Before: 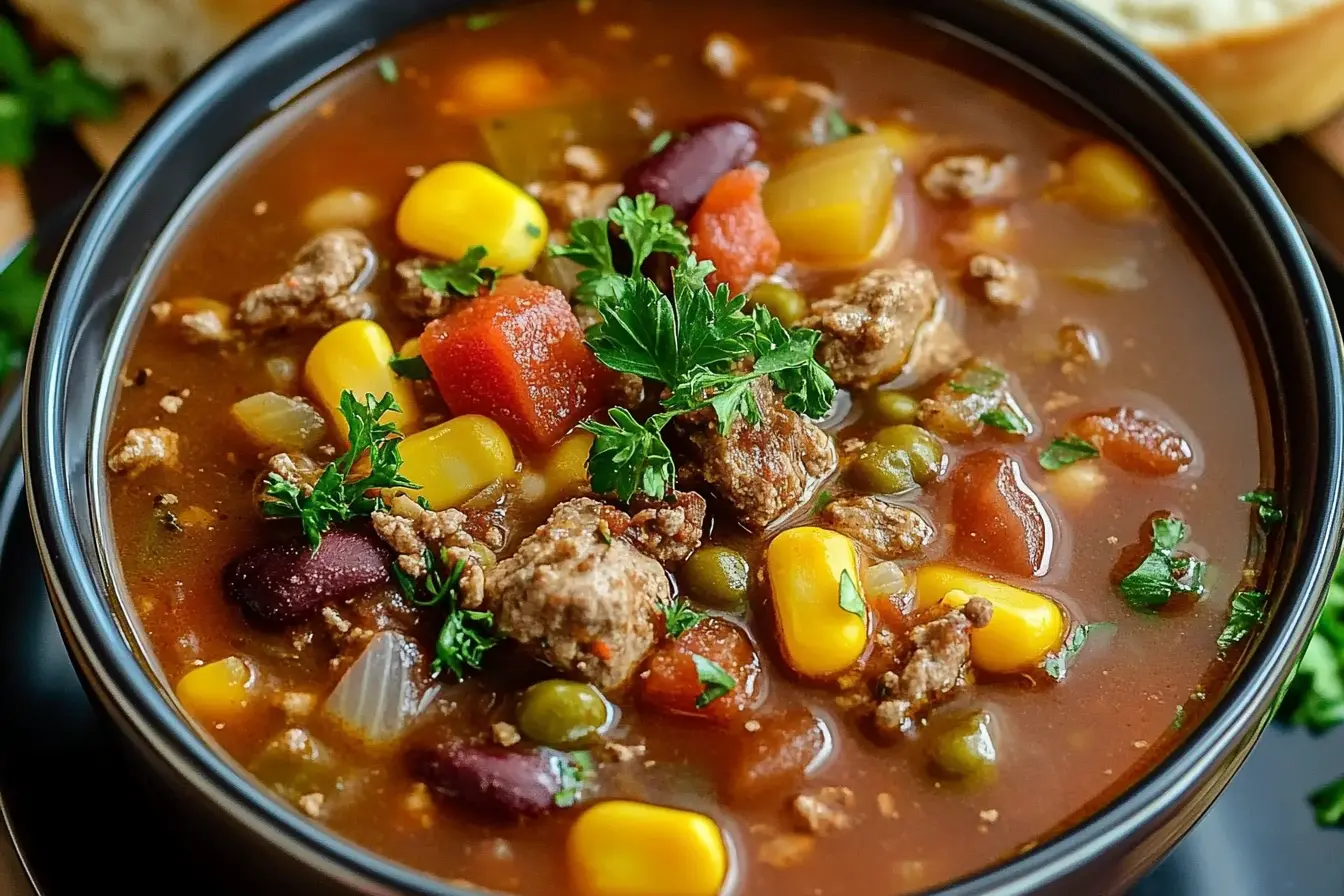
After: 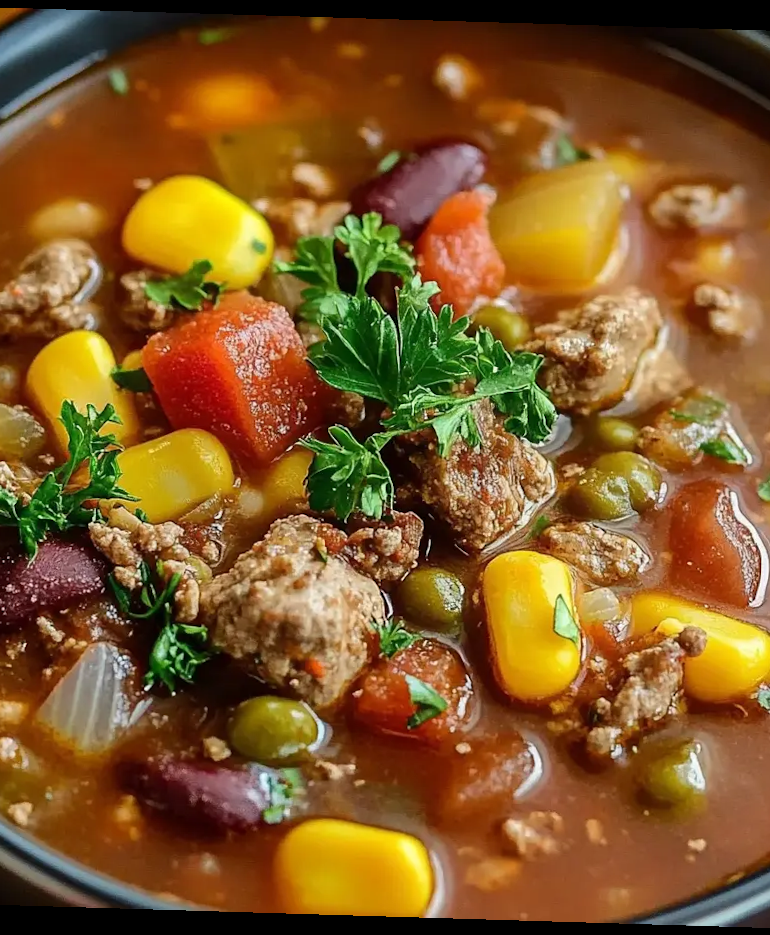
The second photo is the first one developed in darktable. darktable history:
crop: left 21.496%, right 22.254%
rotate and perspective: rotation 1.72°, automatic cropping off
